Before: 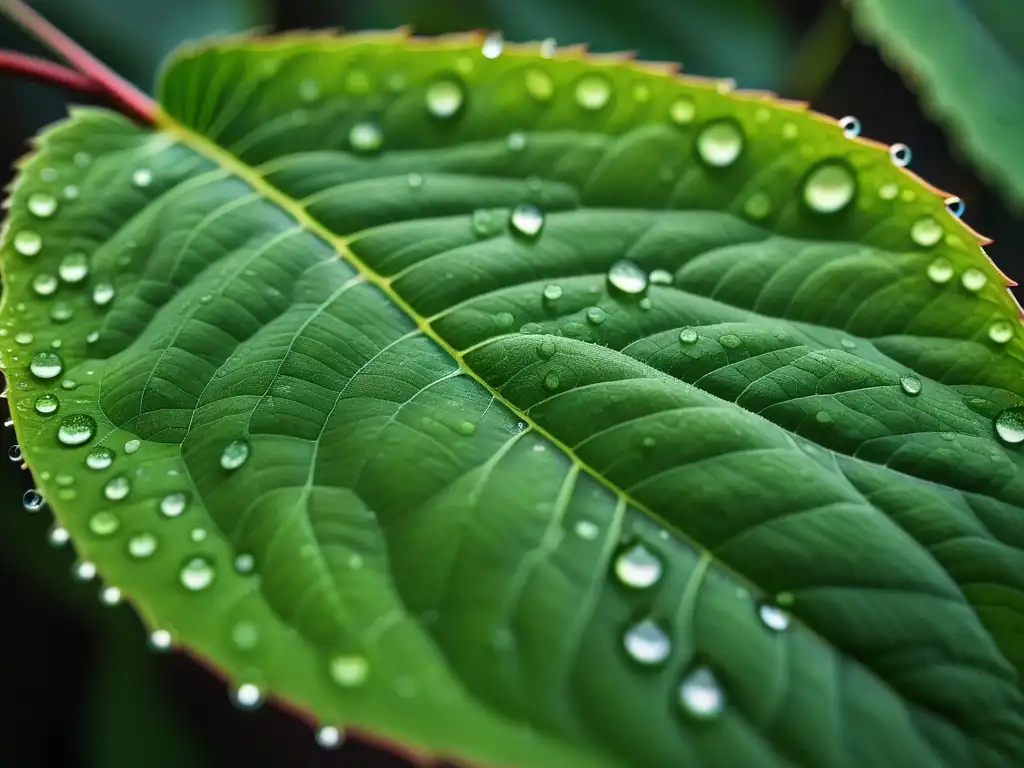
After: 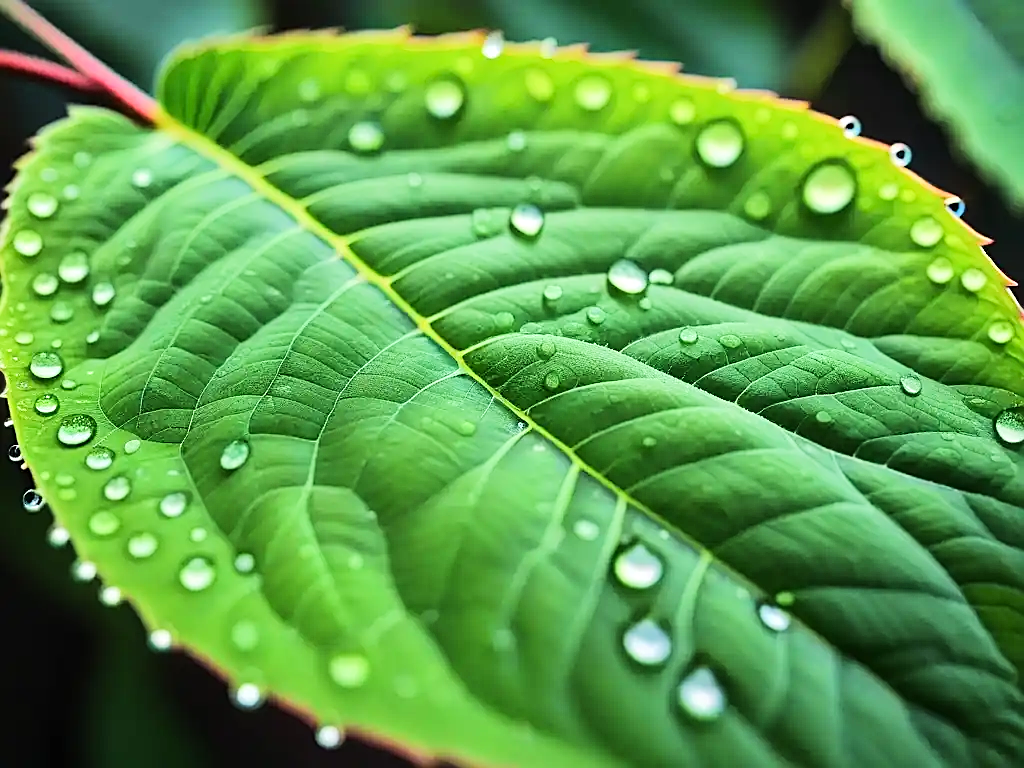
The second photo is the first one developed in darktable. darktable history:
sharpen: on, module defaults
tone equalizer: -7 EV 0.148 EV, -6 EV 0.605 EV, -5 EV 1.14 EV, -4 EV 1.33 EV, -3 EV 1.18 EV, -2 EV 0.6 EV, -1 EV 0.16 EV, edges refinement/feathering 500, mask exposure compensation -1.57 EV, preserve details no
